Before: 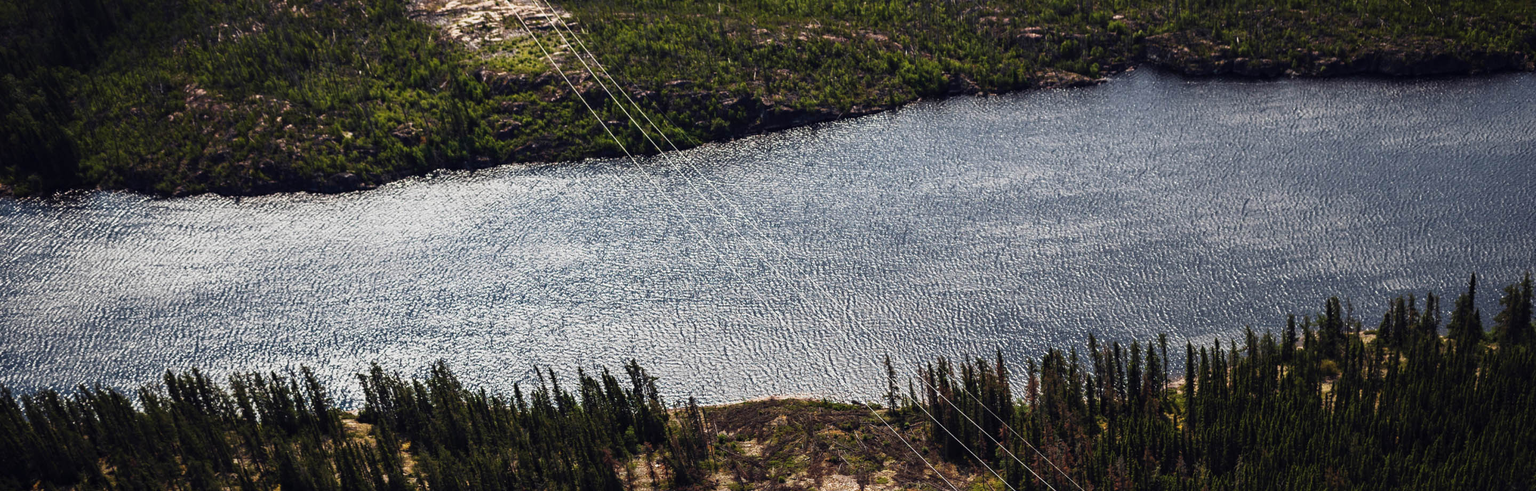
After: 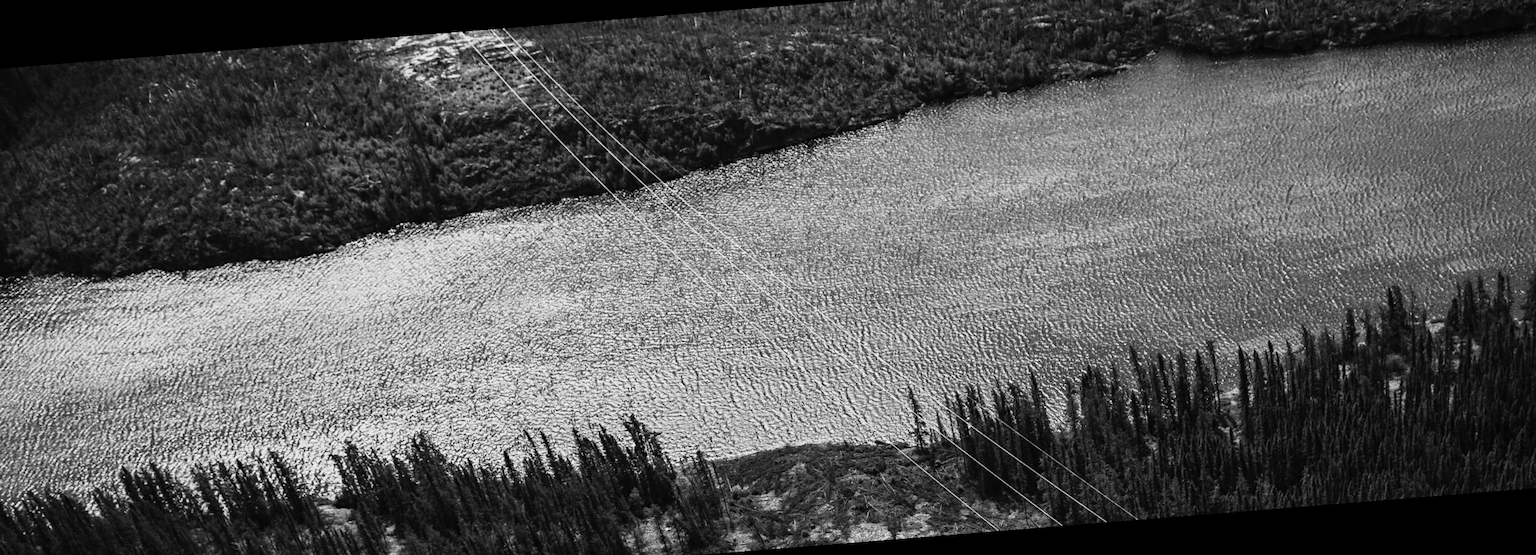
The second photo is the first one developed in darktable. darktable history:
rotate and perspective: rotation -4.57°, crop left 0.054, crop right 0.944, crop top 0.087, crop bottom 0.914
monochrome: on, module defaults
